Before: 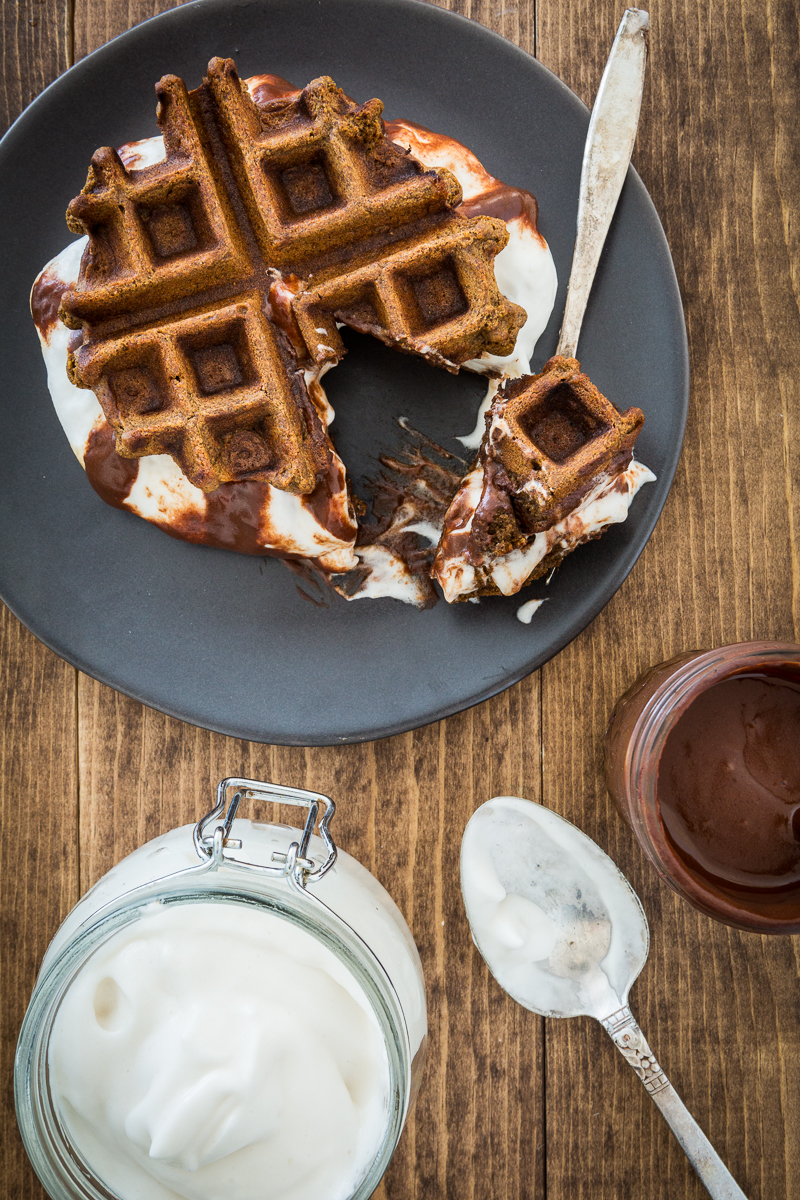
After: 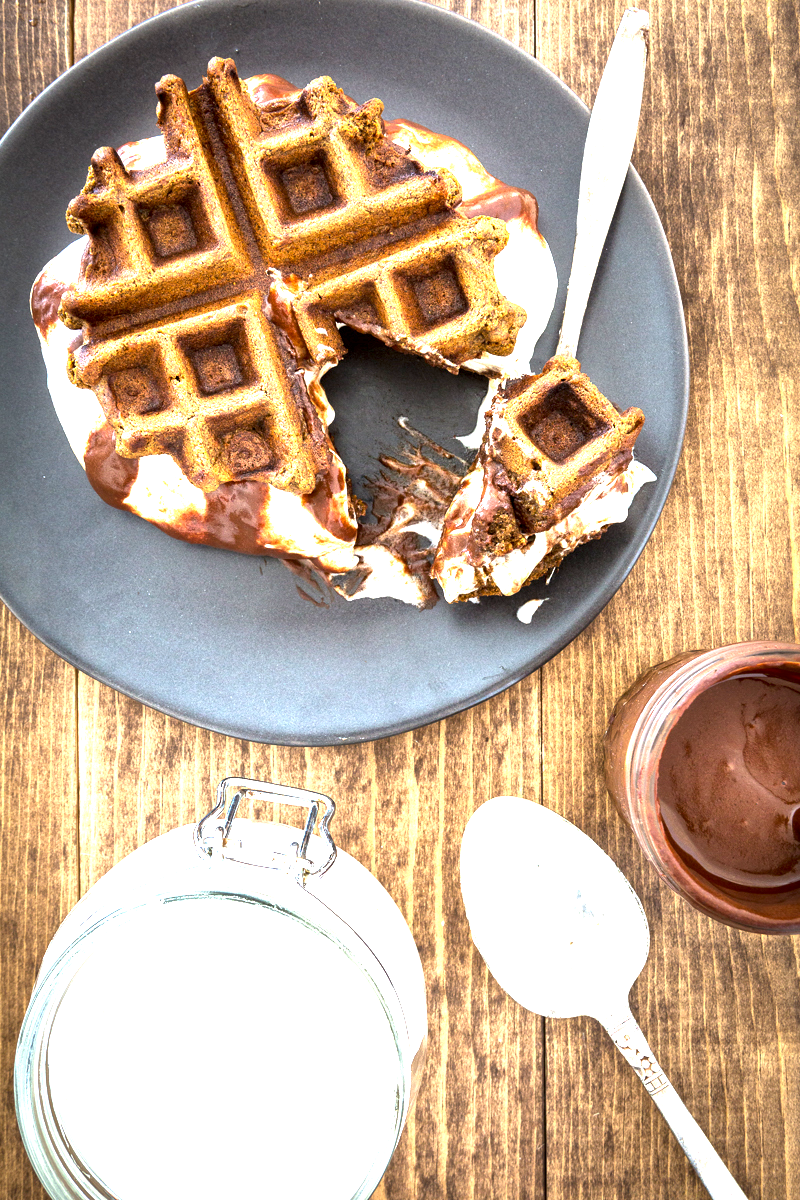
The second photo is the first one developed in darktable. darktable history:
local contrast: mode bilateral grid, contrast 20, coarseness 50, detail 130%, midtone range 0.2
exposure: black level correction 0.001, exposure 1.822 EV, compensate exposure bias true, compensate highlight preservation false
